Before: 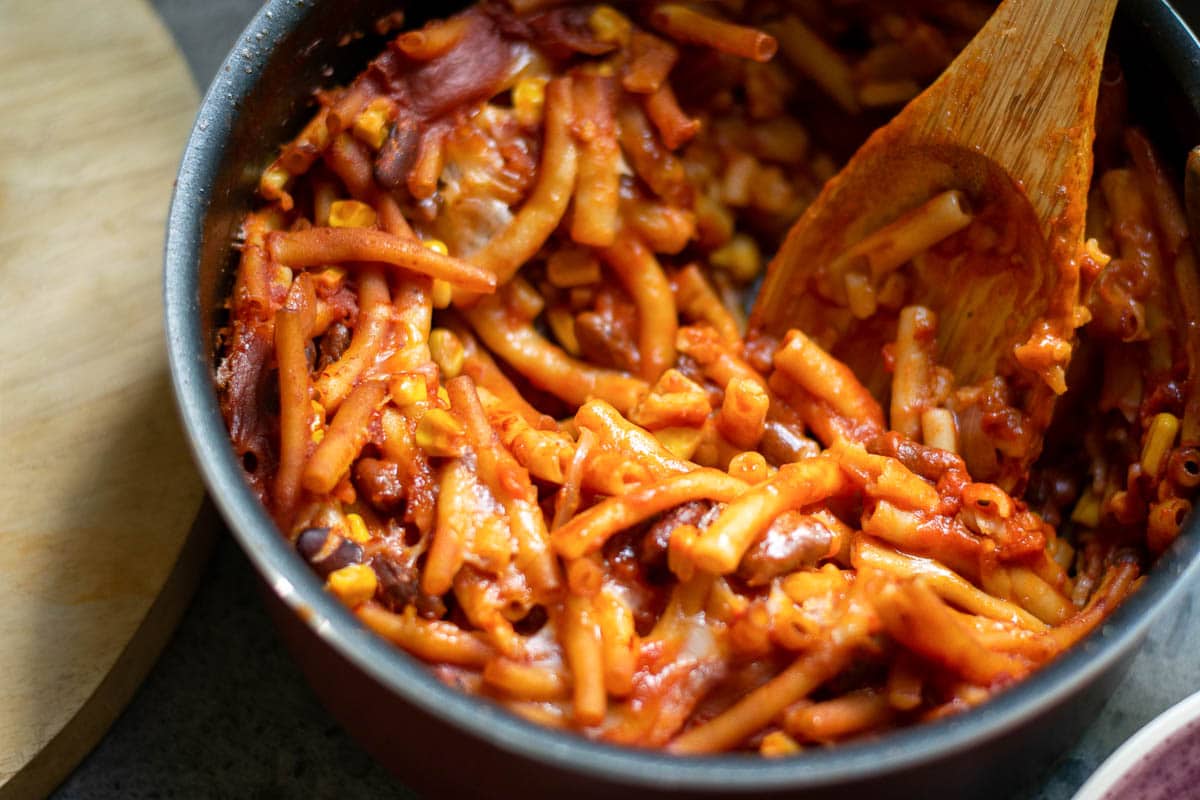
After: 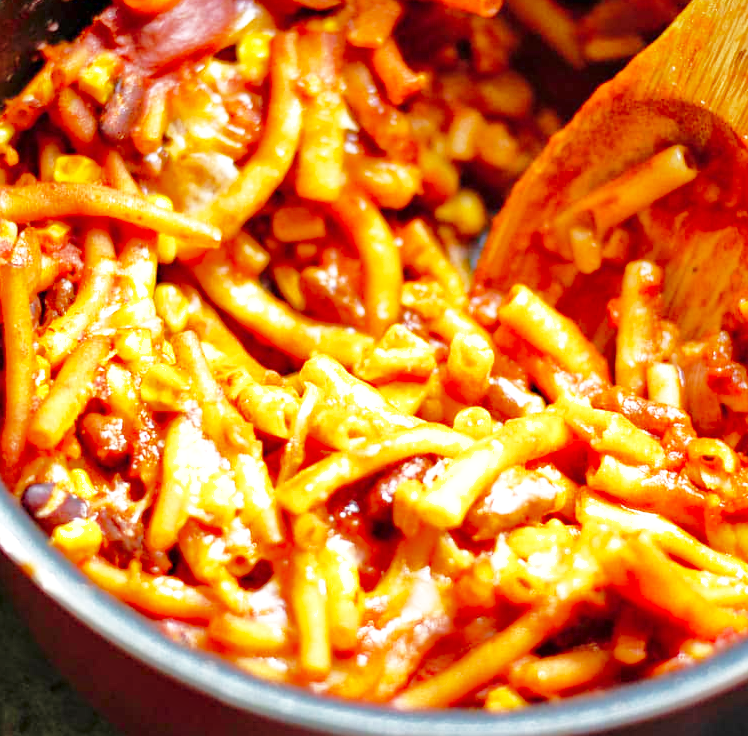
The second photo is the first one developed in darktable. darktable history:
base curve: curves: ch0 [(0, 0) (0.028, 0.03) (0.105, 0.232) (0.387, 0.748) (0.754, 0.968) (1, 1)], fusion 1, exposure shift 0.576, preserve colors none
crop and rotate: left 22.918%, top 5.629%, right 14.711%, bottom 2.247%
shadows and highlights: highlights -60
exposure: exposure 0.6 EV, compensate highlight preservation false
